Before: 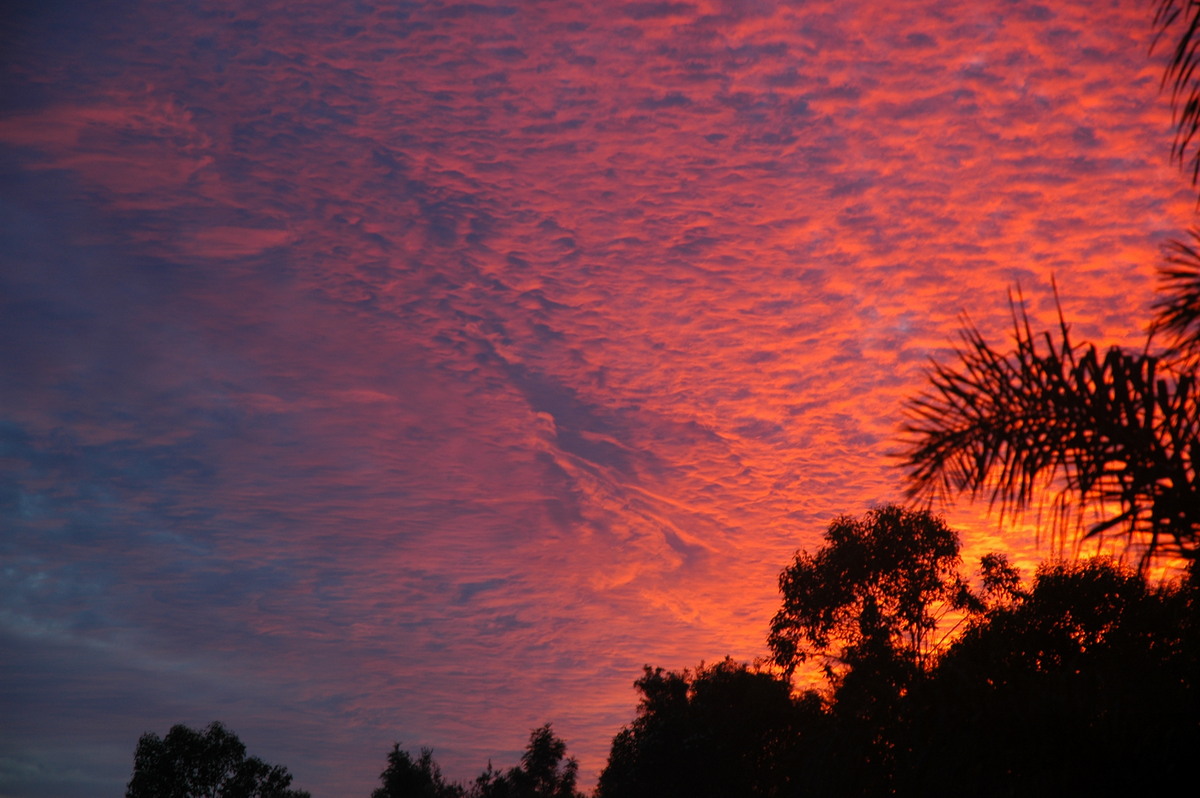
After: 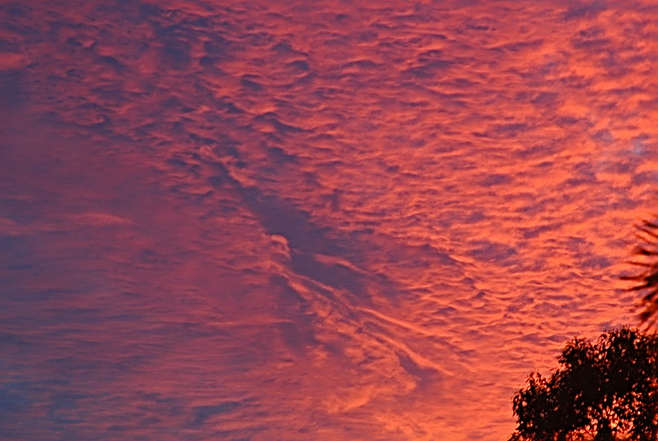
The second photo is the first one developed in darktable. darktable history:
color balance rgb: perceptual saturation grading › global saturation 0.355%, perceptual saturation grading › highlights -19.757%, perceptual saturation grading › shadows 20.311%, global vibrance 10.985%
sharpen: radius 2.98, amount 0.761
crop and rotate: left 22.168%, top 22.283%, right 22.962%, bottom 22.373%
